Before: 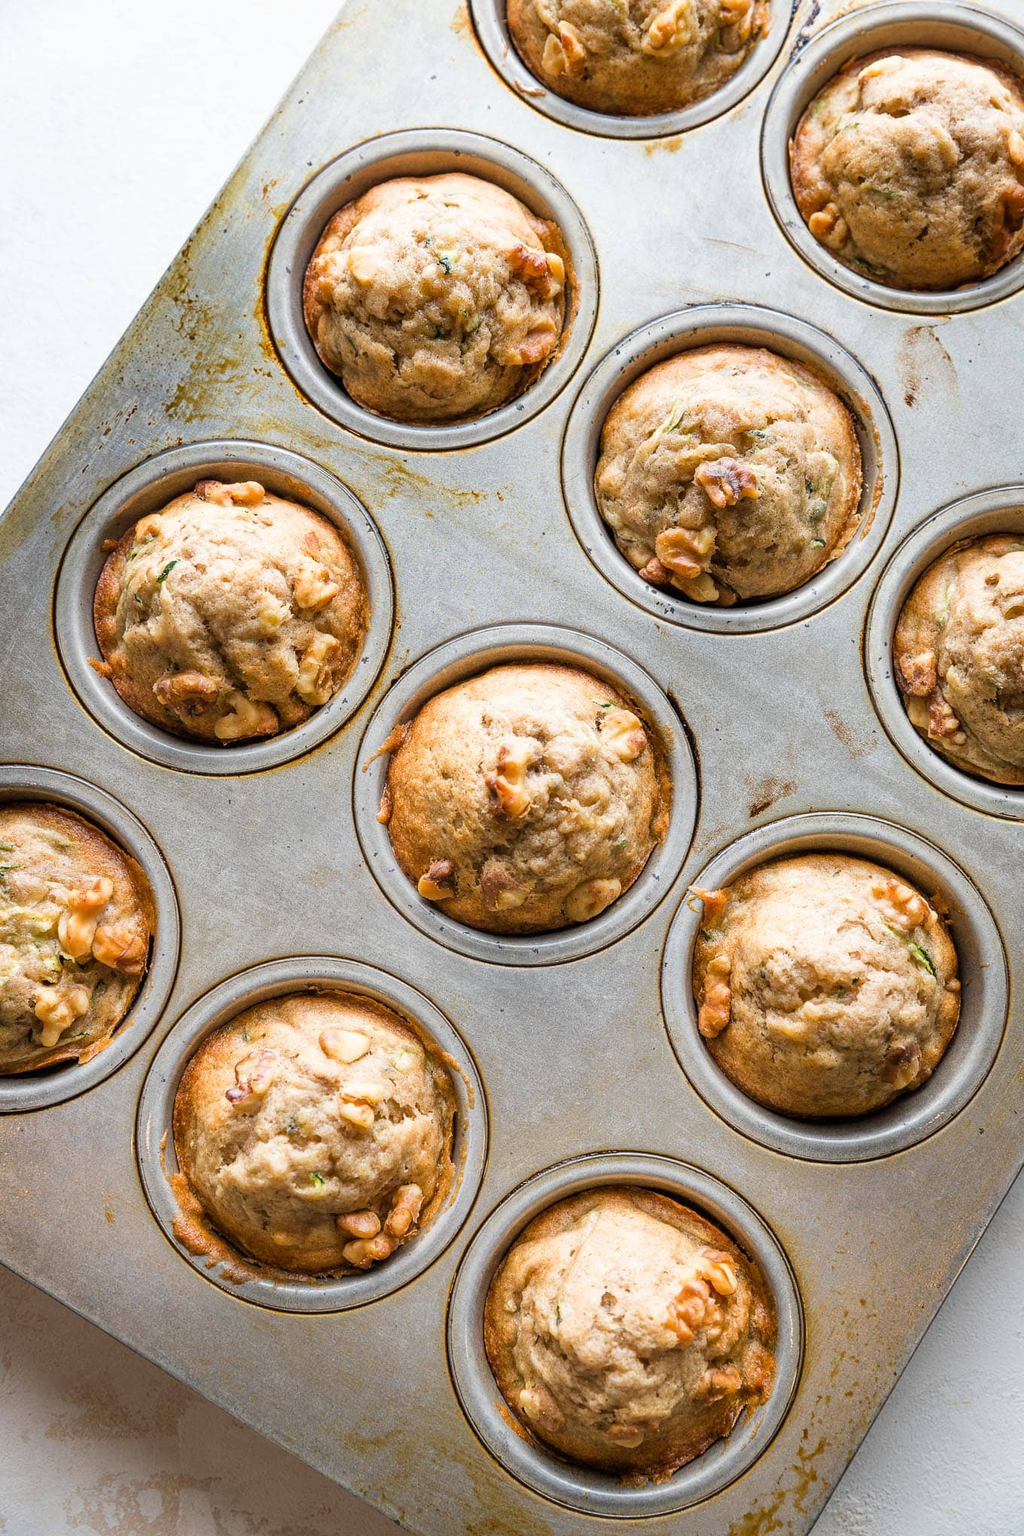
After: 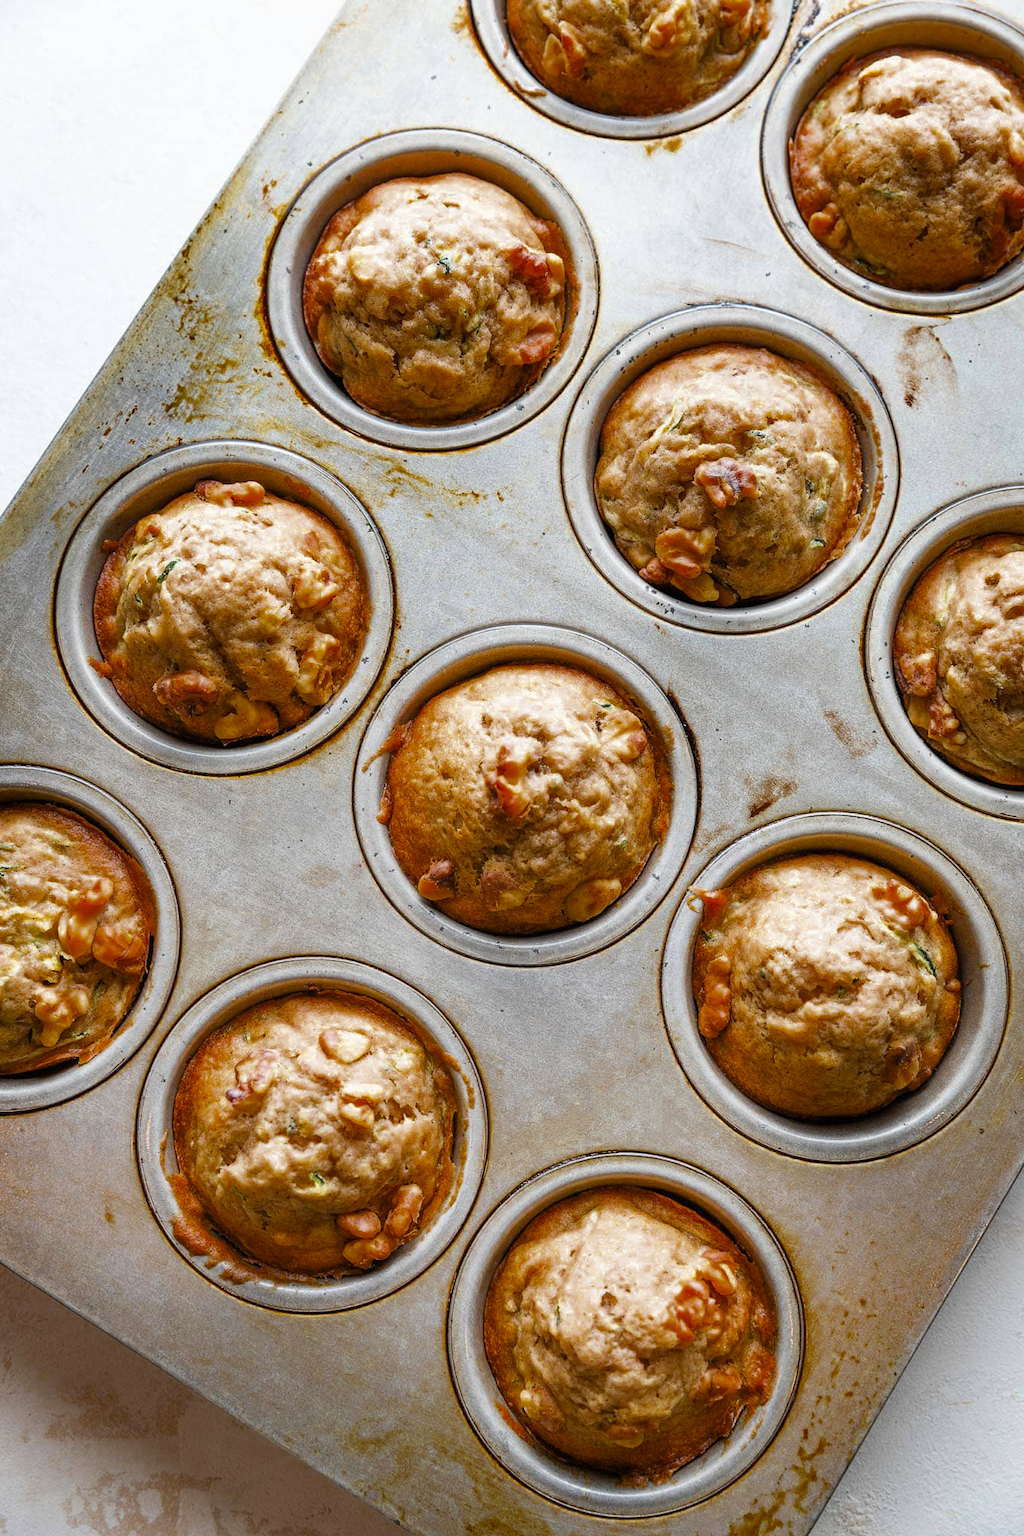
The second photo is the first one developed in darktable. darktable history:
color zones: curves: ch0 [(0.11, 0.396) (0.195, 0.36) (0.25, 0.5) (0.303, 0.412) (0.357, 0.544) (0.75, 0.5) (0.967, 0.328)]; ch1 [(0, 0.468) (0.112, 0.512) (0.202, 0.6) (0.25, 0.5) (0.307, 0.352) (0.357, 0.544) (0.75, 0.5) (0.963, 0.524)], mix 39.1%
